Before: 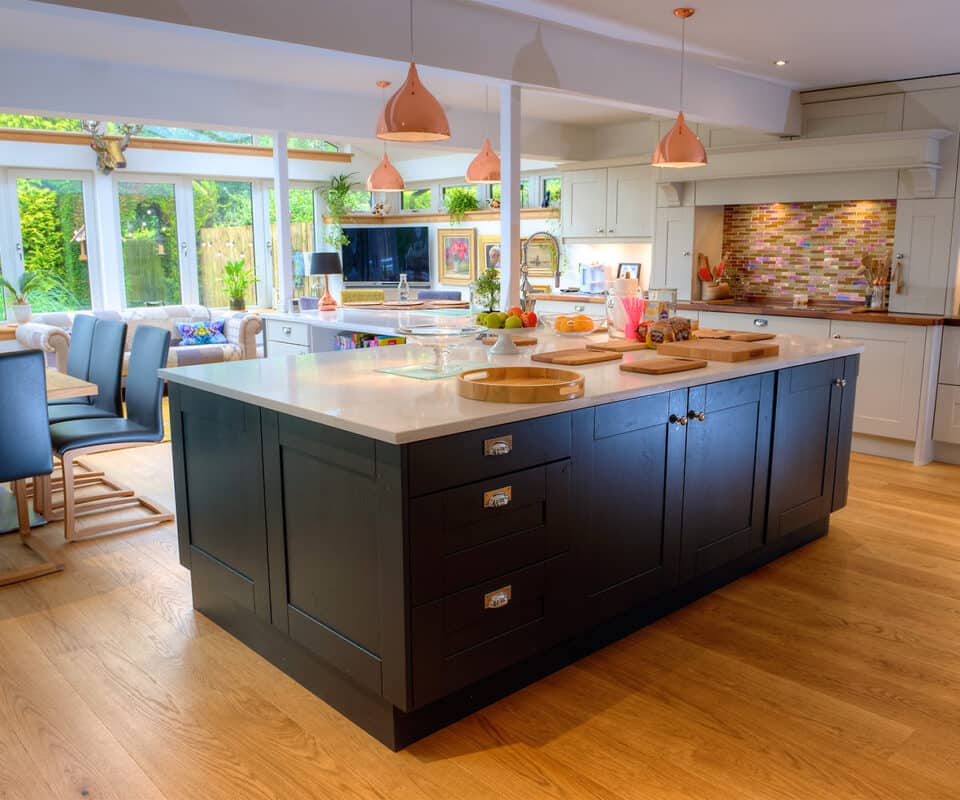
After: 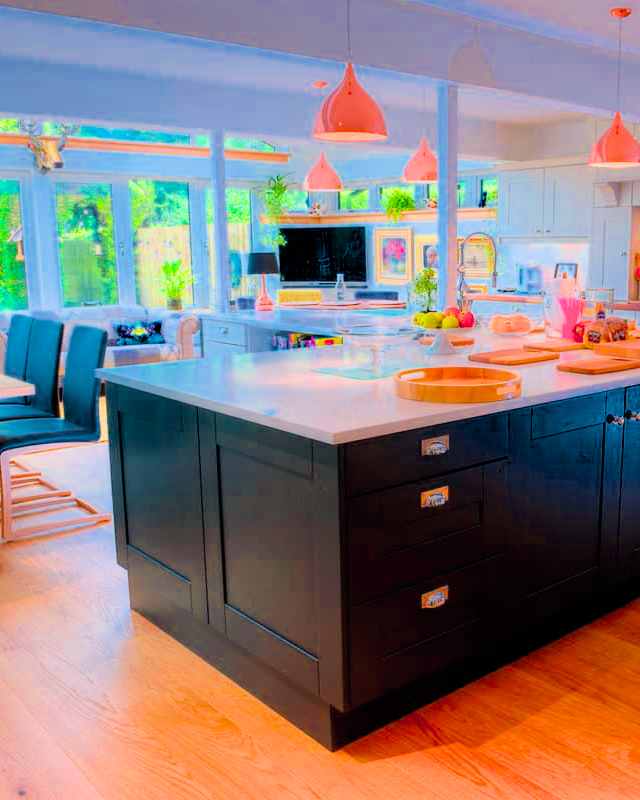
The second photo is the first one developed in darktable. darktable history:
crop and rotate: left 6.617%, right 26.717%
filmic rgb: black relative exposure -7.65 EV, white relative exposure 4.56 EV, hardness 3.61, color science v6 (2022)
velvia: strength 6%
color calibration: output R [1.422, -0.35, -0.252, 0], output G [-0.238, 1.259, -0.084, 0], output B [-0.081, -0.196, 1.58, 0], output brightness [0.49, 0.671, -0.57, 0], illuminant same as pipeline (D50), adaptation none (bypass), saturation algorithm version 1 (2020)
